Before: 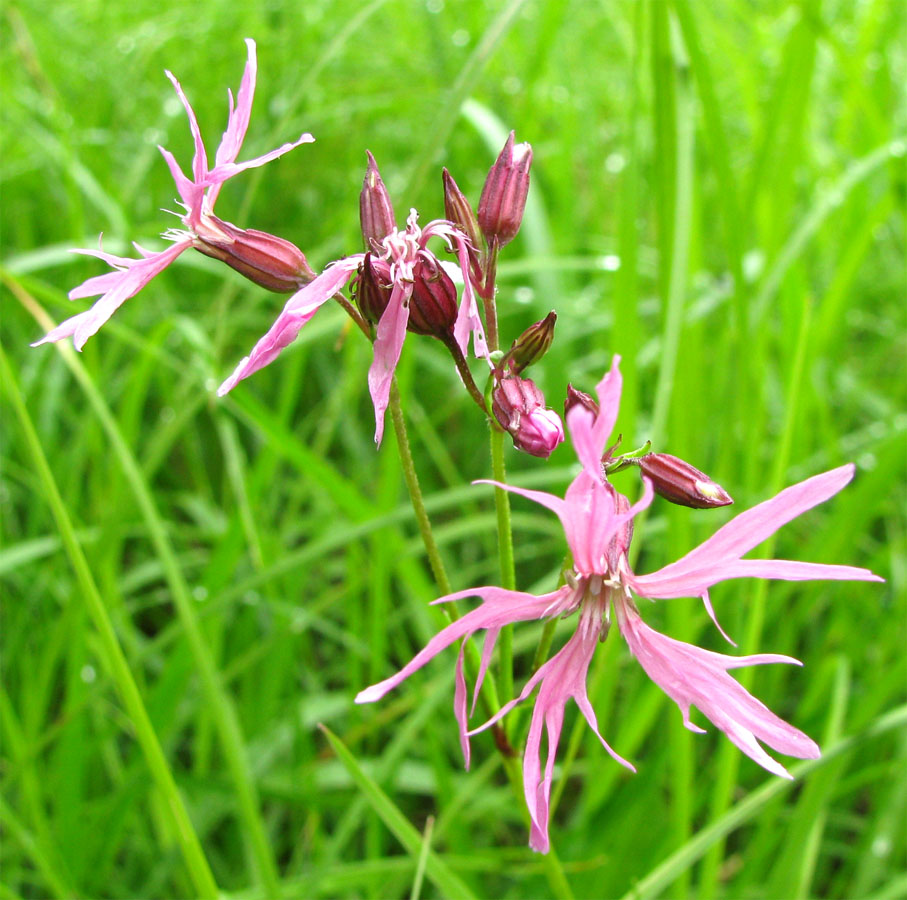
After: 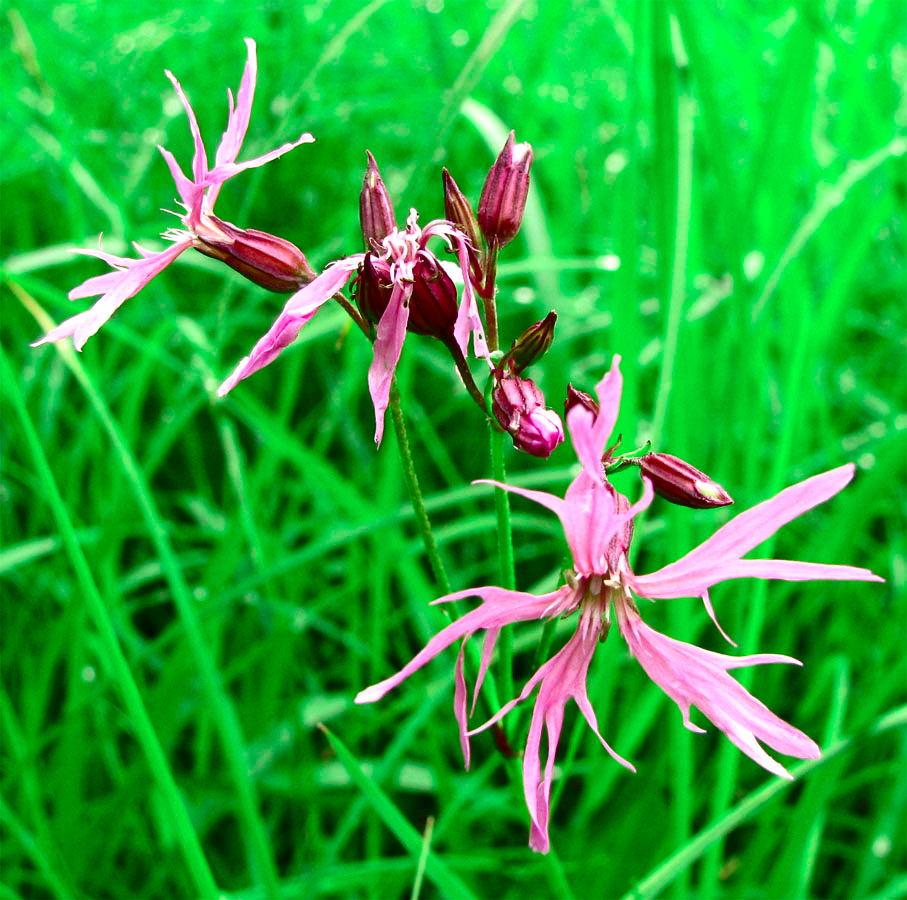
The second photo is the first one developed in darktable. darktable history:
color zones: curves: ch2 [(0, 0.5) (0.143, 0.517) (0.286, 0.571) (0.429, 0.522) (0.571, 0.5) (0.714, 0.5) (0.857, 0.5) (1, 0.5)]
contrast brightness saturation: contrast 0.215, brightness -0.194, saturation 0.235
